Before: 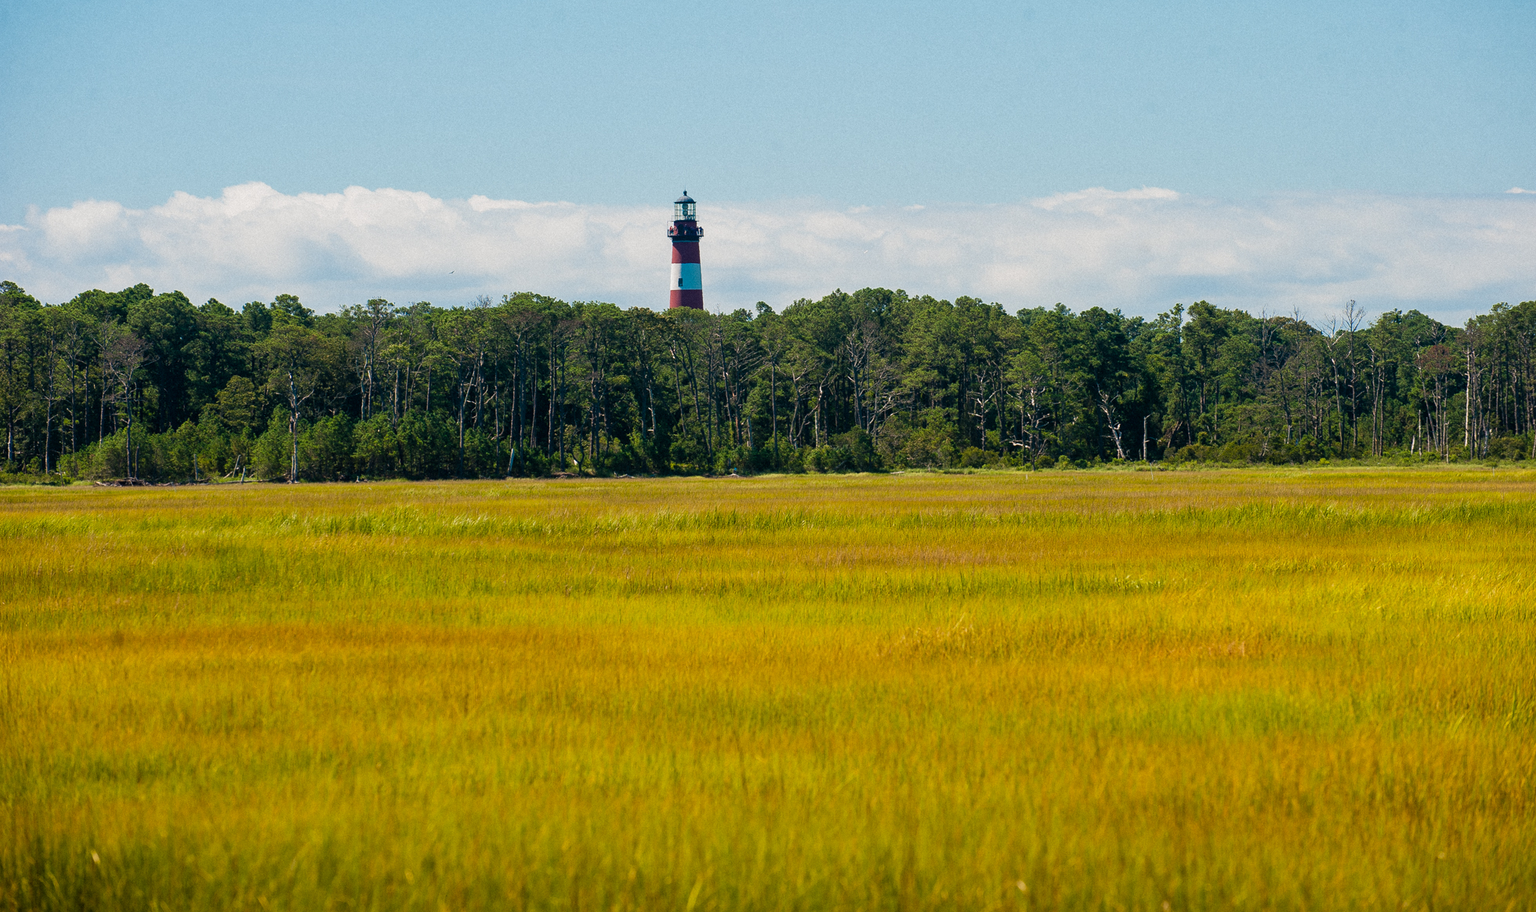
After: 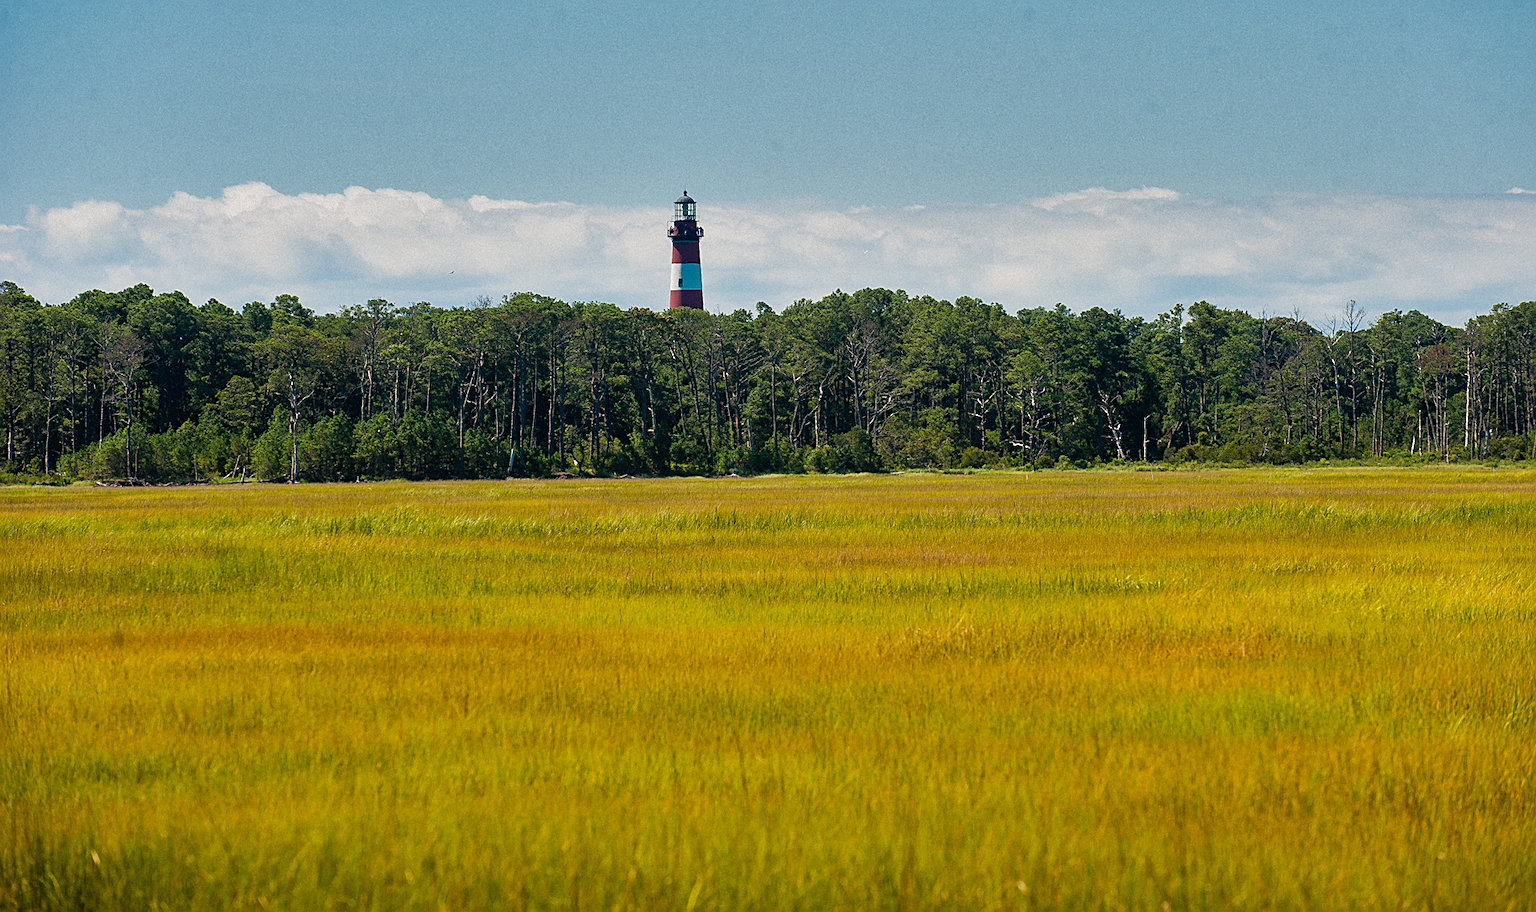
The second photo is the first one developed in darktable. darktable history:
sharpen: on, module defaults
shadows and highlights: shadows 30.64, highlights -63.17, soften with gaussian
